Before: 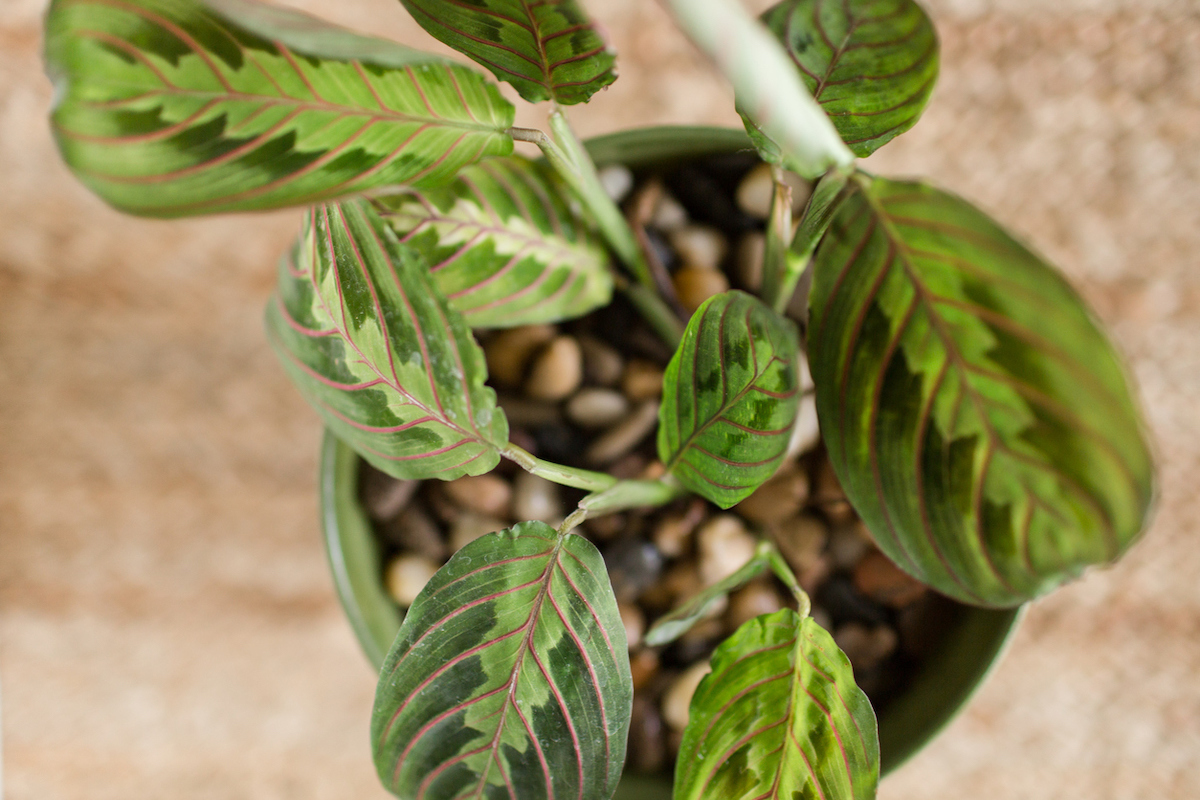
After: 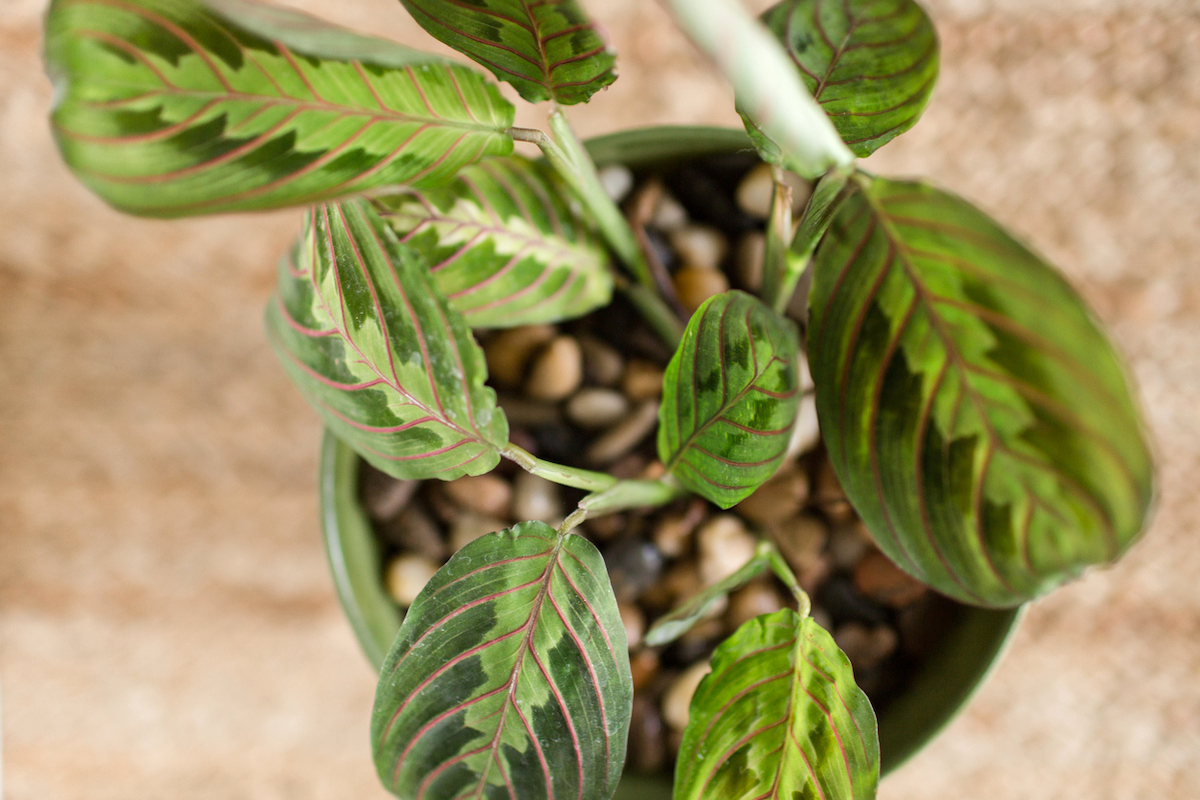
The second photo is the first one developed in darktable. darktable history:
levels: mode automatic, levels [0, 0.445, 1]
